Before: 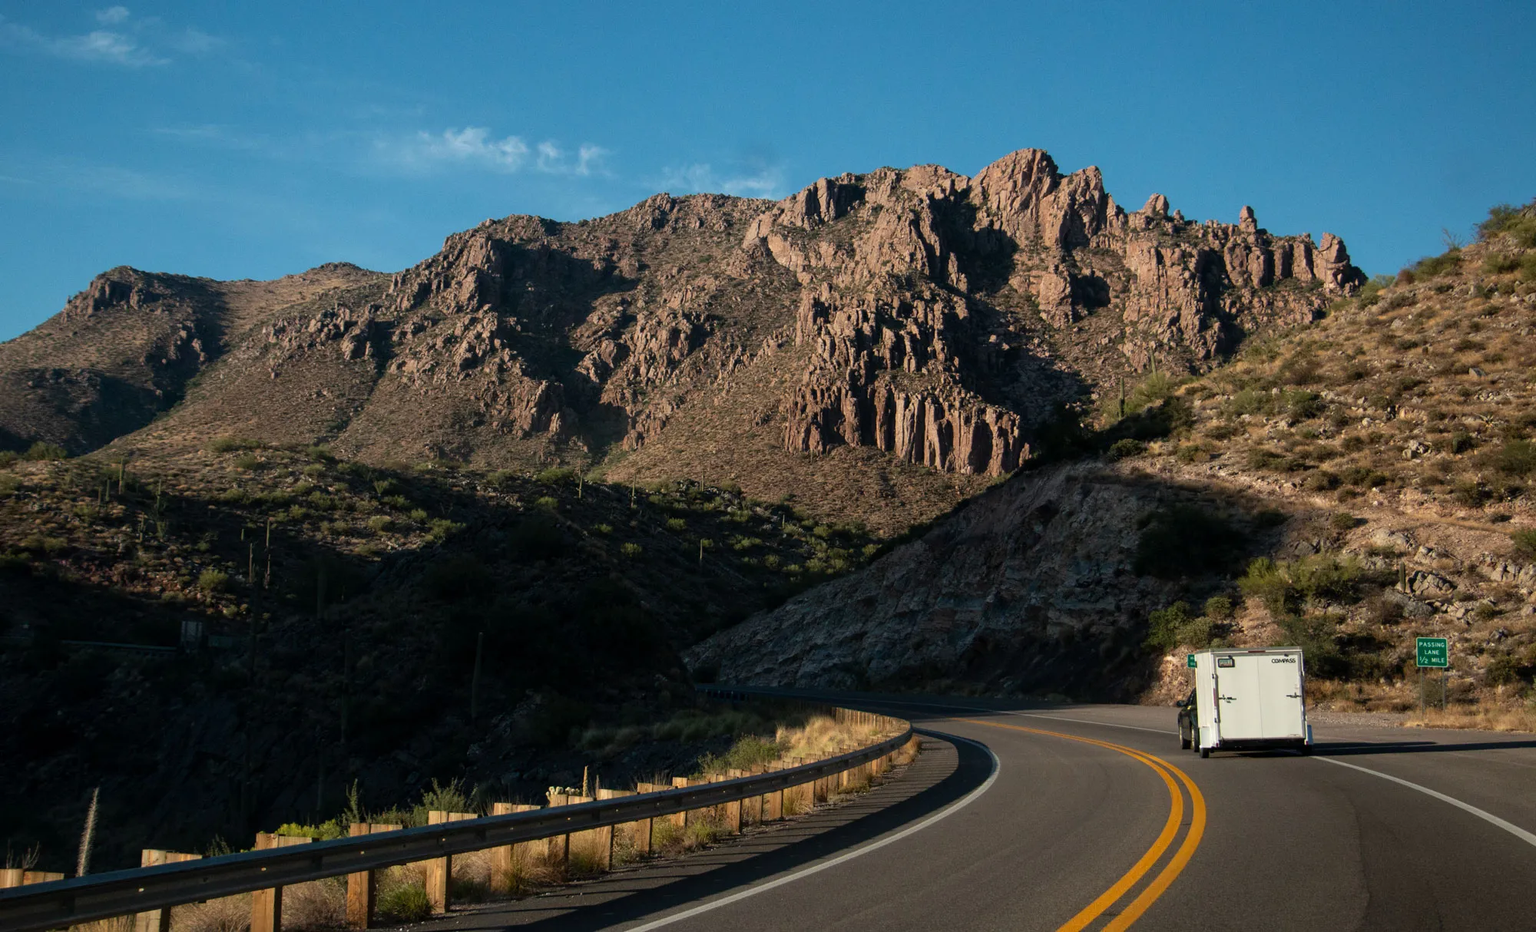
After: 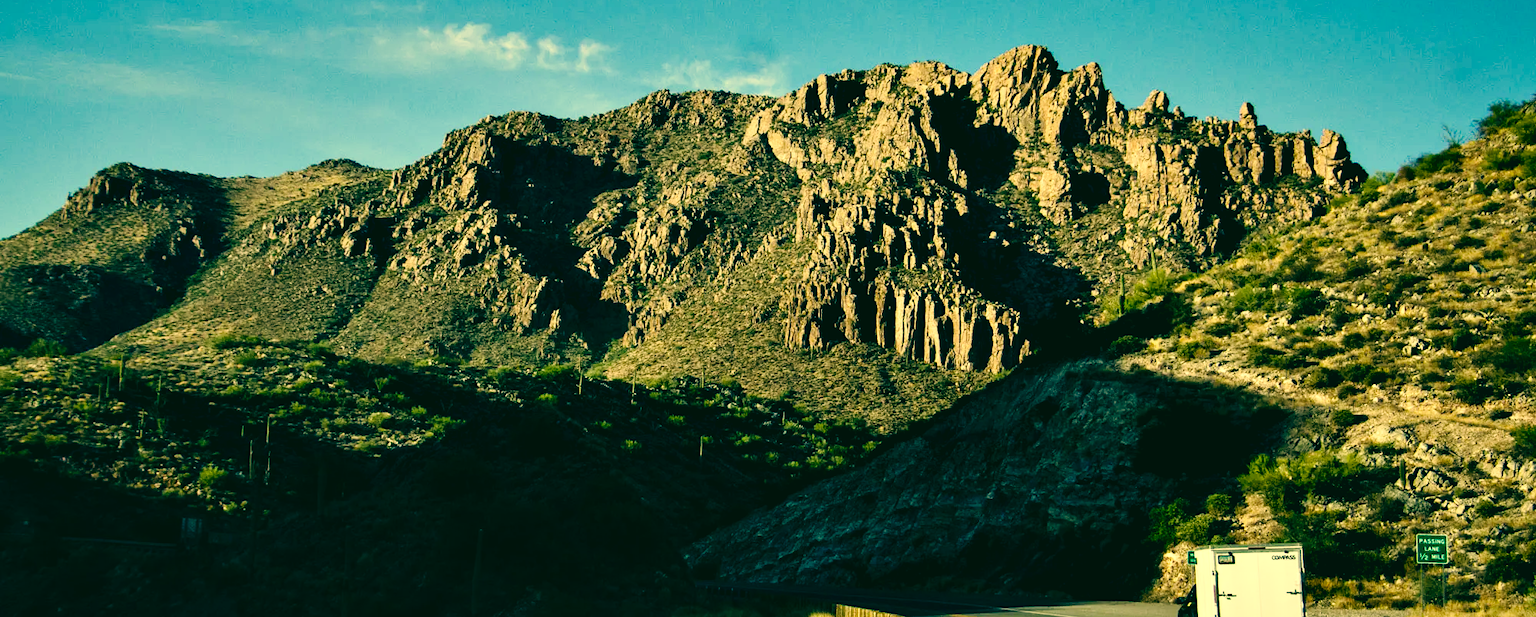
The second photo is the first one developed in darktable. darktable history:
contrast equalizer: octaves 7, y [[0.6 ×6], [0.55 ×6], [0 ×6], [0 ×6], [0 ×6]]
base curve: curves: ch0 [(0, 0) (0.032, 0.025) (0.121, 0.166) (0.206, 0.329) (0.605, 0.79) (1, 1)], preserve colors none
crop: top 11.177%, bottom 22.568%
color correction: highlights a* 2.12, highlights b* 34.14, shadows a* -36.56, shadows b* -5.89
